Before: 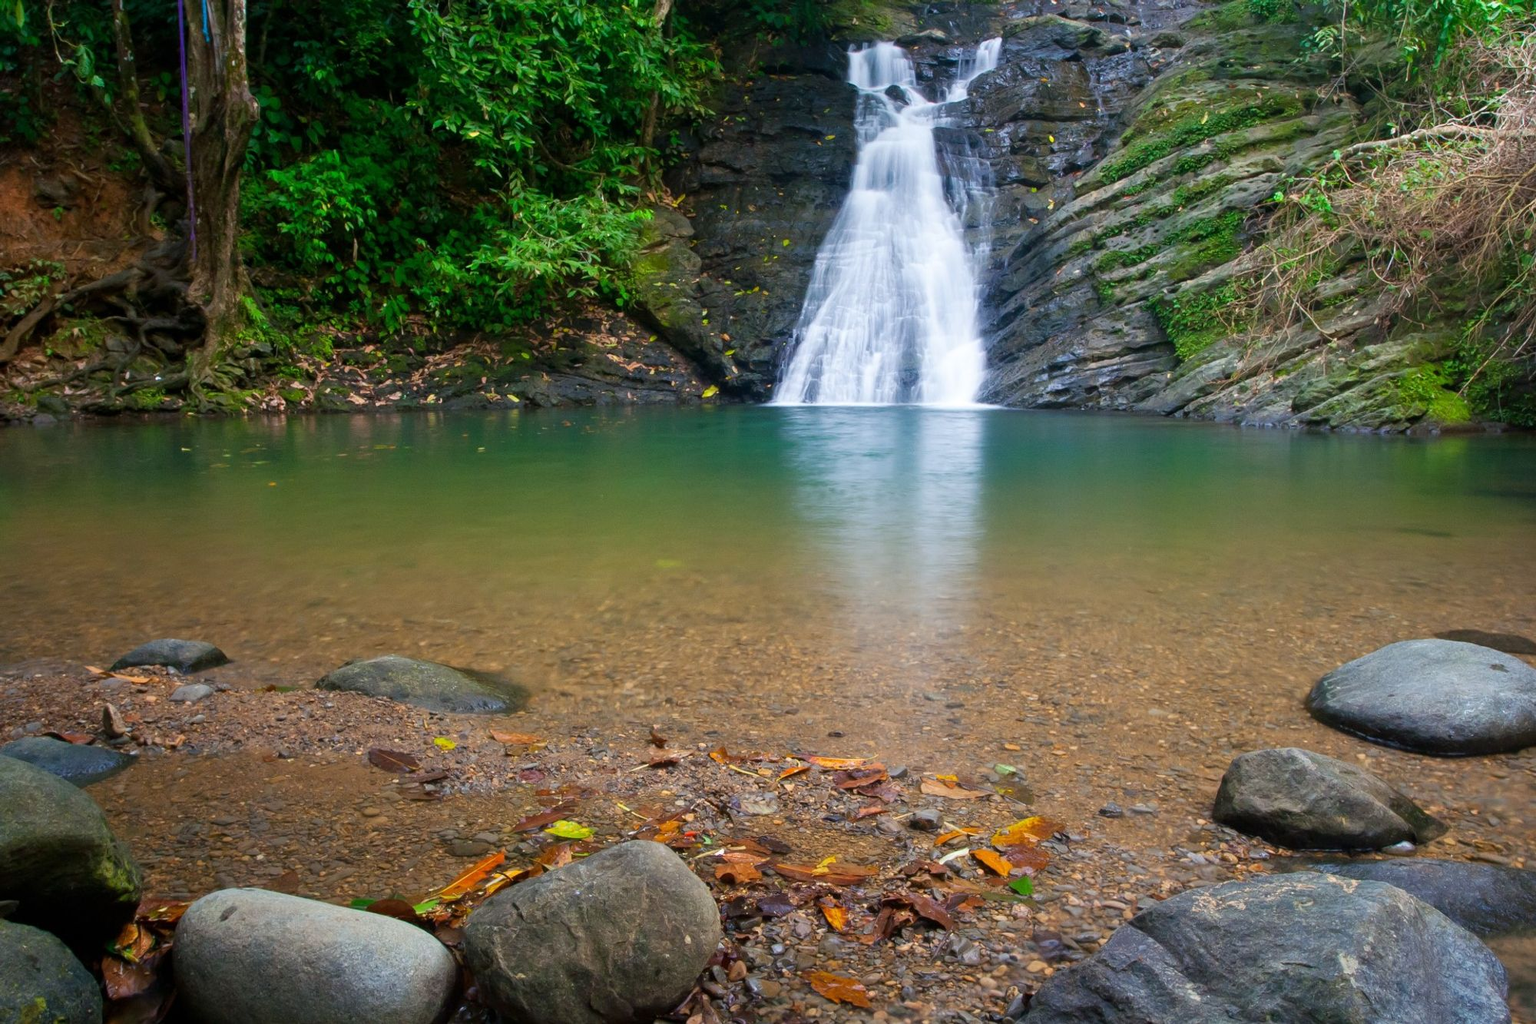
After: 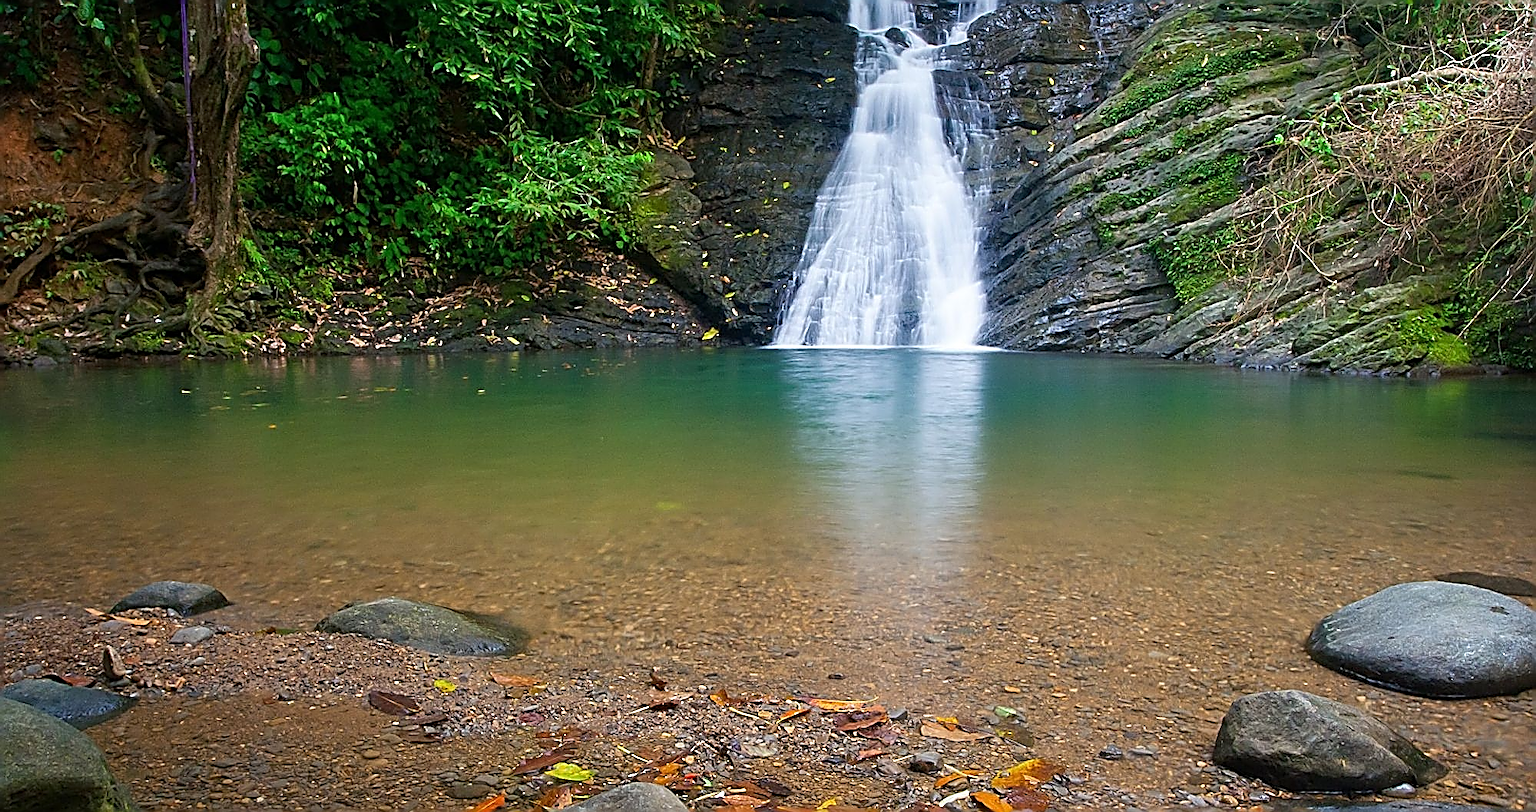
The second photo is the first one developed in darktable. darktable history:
crop and rotate: top 5.667%, bottom 14.937%
rotate and perspective: automatic cropping off
sharpen: amount 2
